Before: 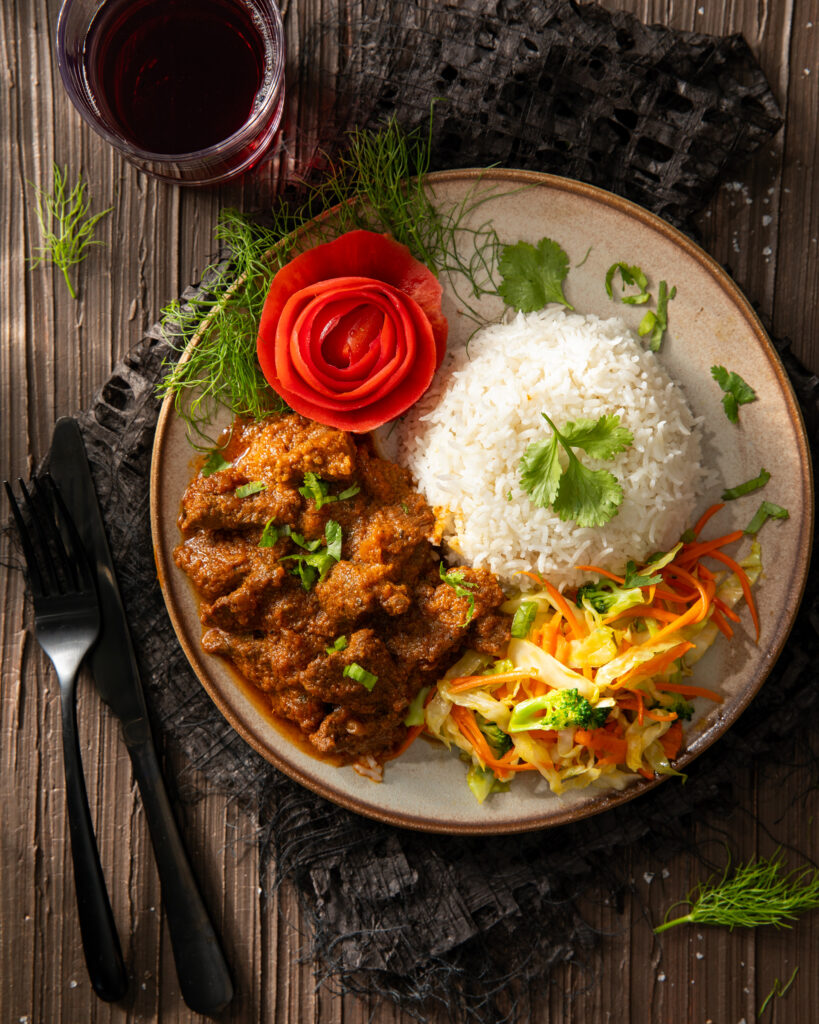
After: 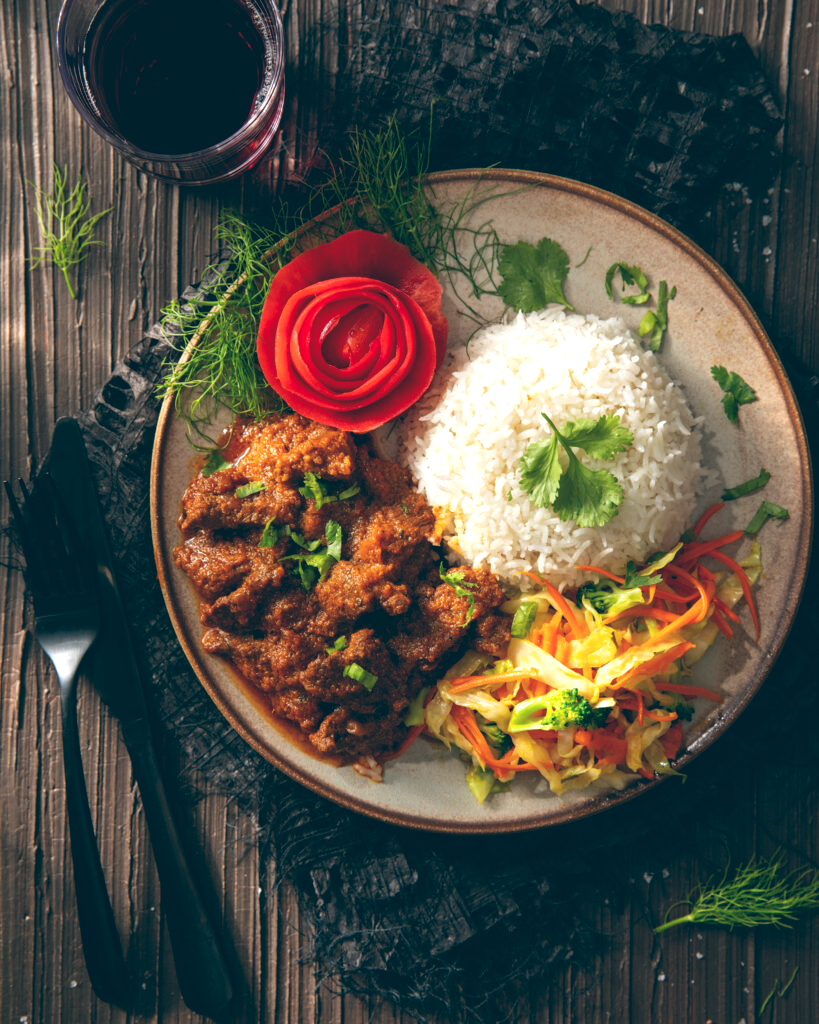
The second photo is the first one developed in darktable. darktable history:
color balance: lift [1.016, 0.983, 1, 1.017], gamma [0.958, 1, 1, 1], gain [0.981, 1.007, 0.993, 1.002], input saturation 118.26%, contrast 13.43%, contrast fulcrum 21.62%, output saturation 82.76%
exposure: compensate highlight preservation false
